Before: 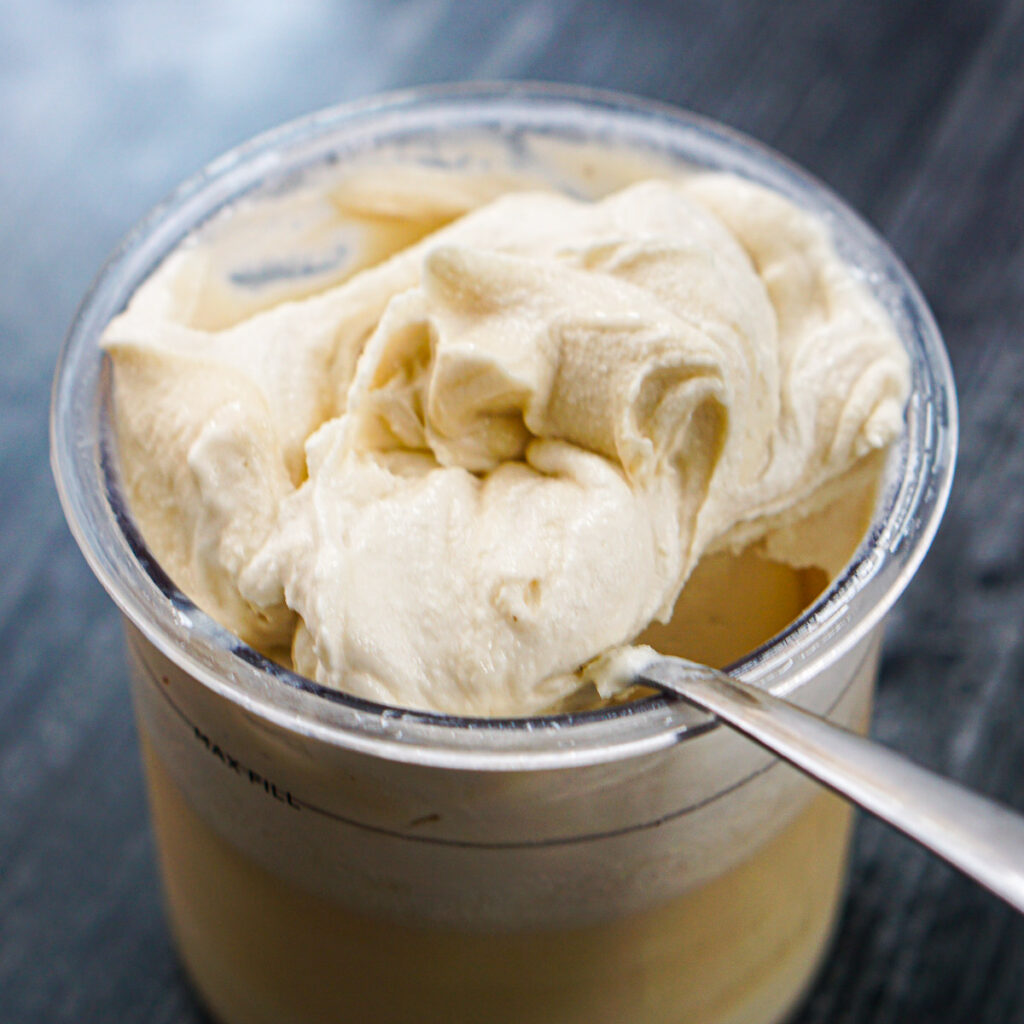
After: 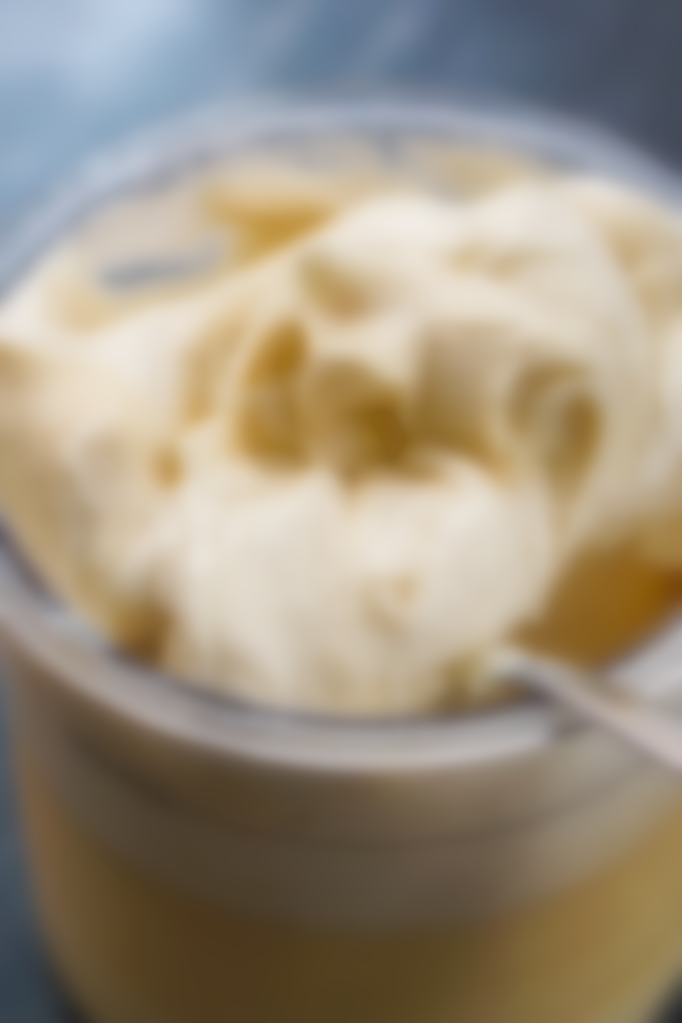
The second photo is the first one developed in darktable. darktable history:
velvia: strength 10%
shadows and highlights: on, module defaults
lowpass: on, module defaults
sharpen: on, module defaults
crop and rotate: left 12.648%, right 20.685%
